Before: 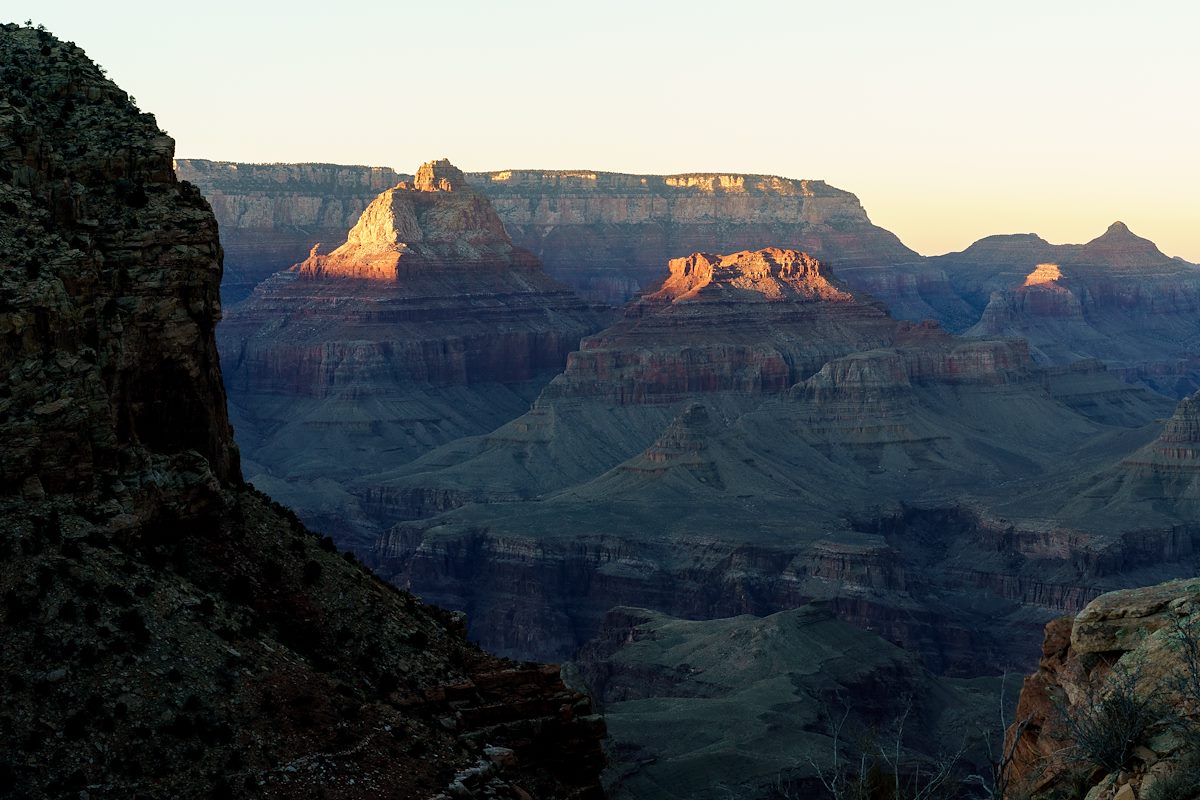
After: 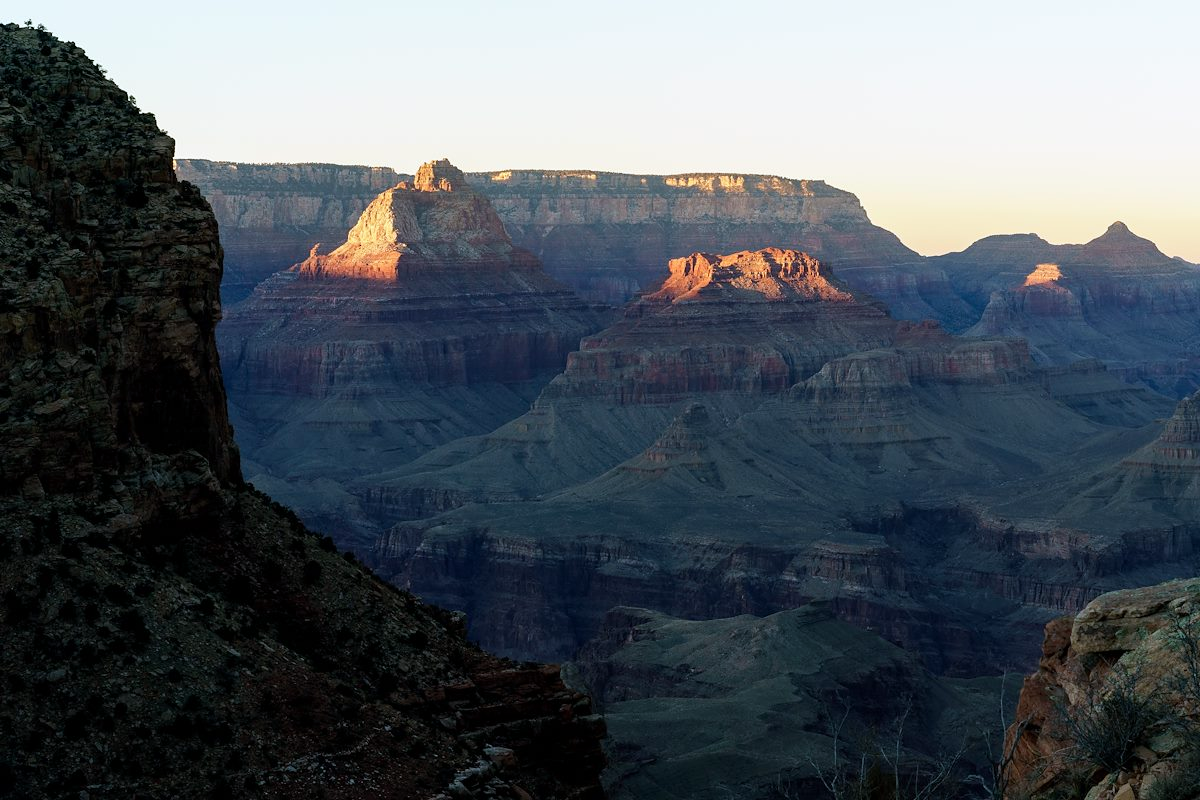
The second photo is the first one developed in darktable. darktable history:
color correction: highlights a* -0.137, highlights b* -5.91, shadows a* -0.137, shadows b* -0.137
